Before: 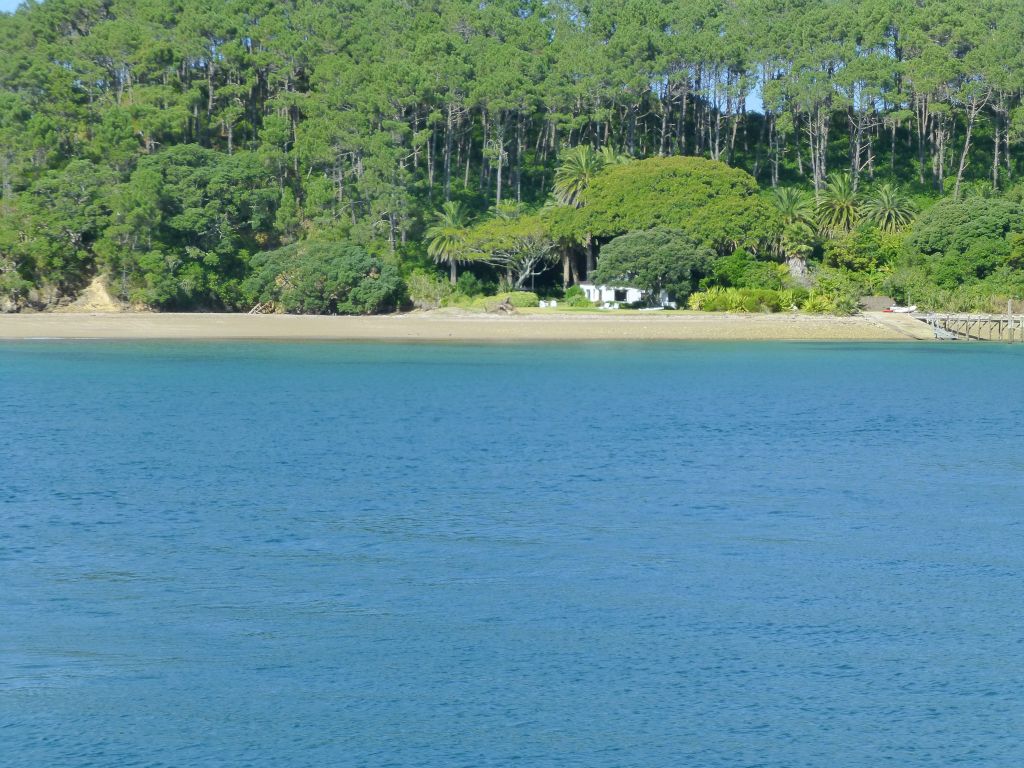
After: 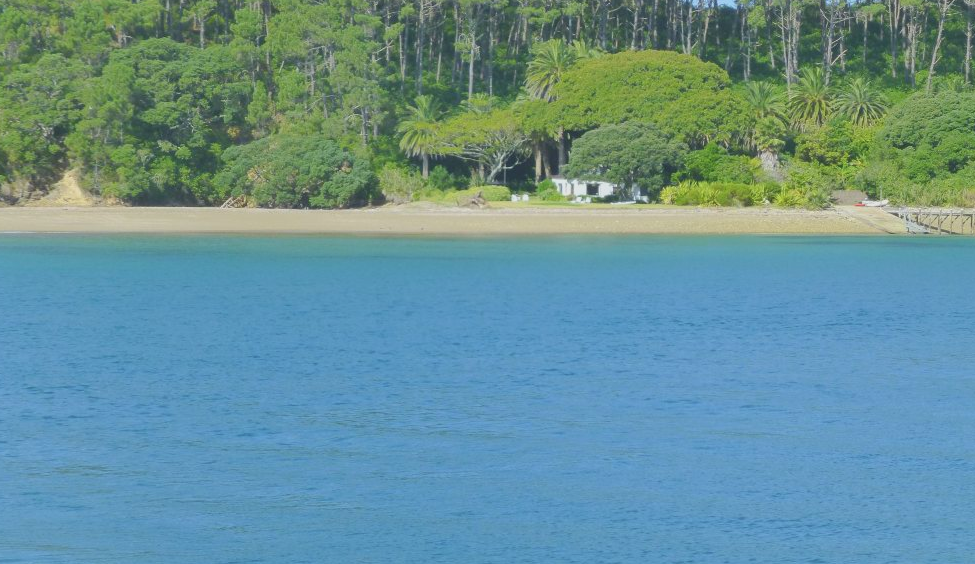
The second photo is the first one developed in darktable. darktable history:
crop and rotate: left 2.802%, top 13.813%, right 1.892%, bottom 12.627%
tone curve: curves: ch0 [(0, 0.172) (1, 0.91)], color space Lab, independent channels, preserve colors none
